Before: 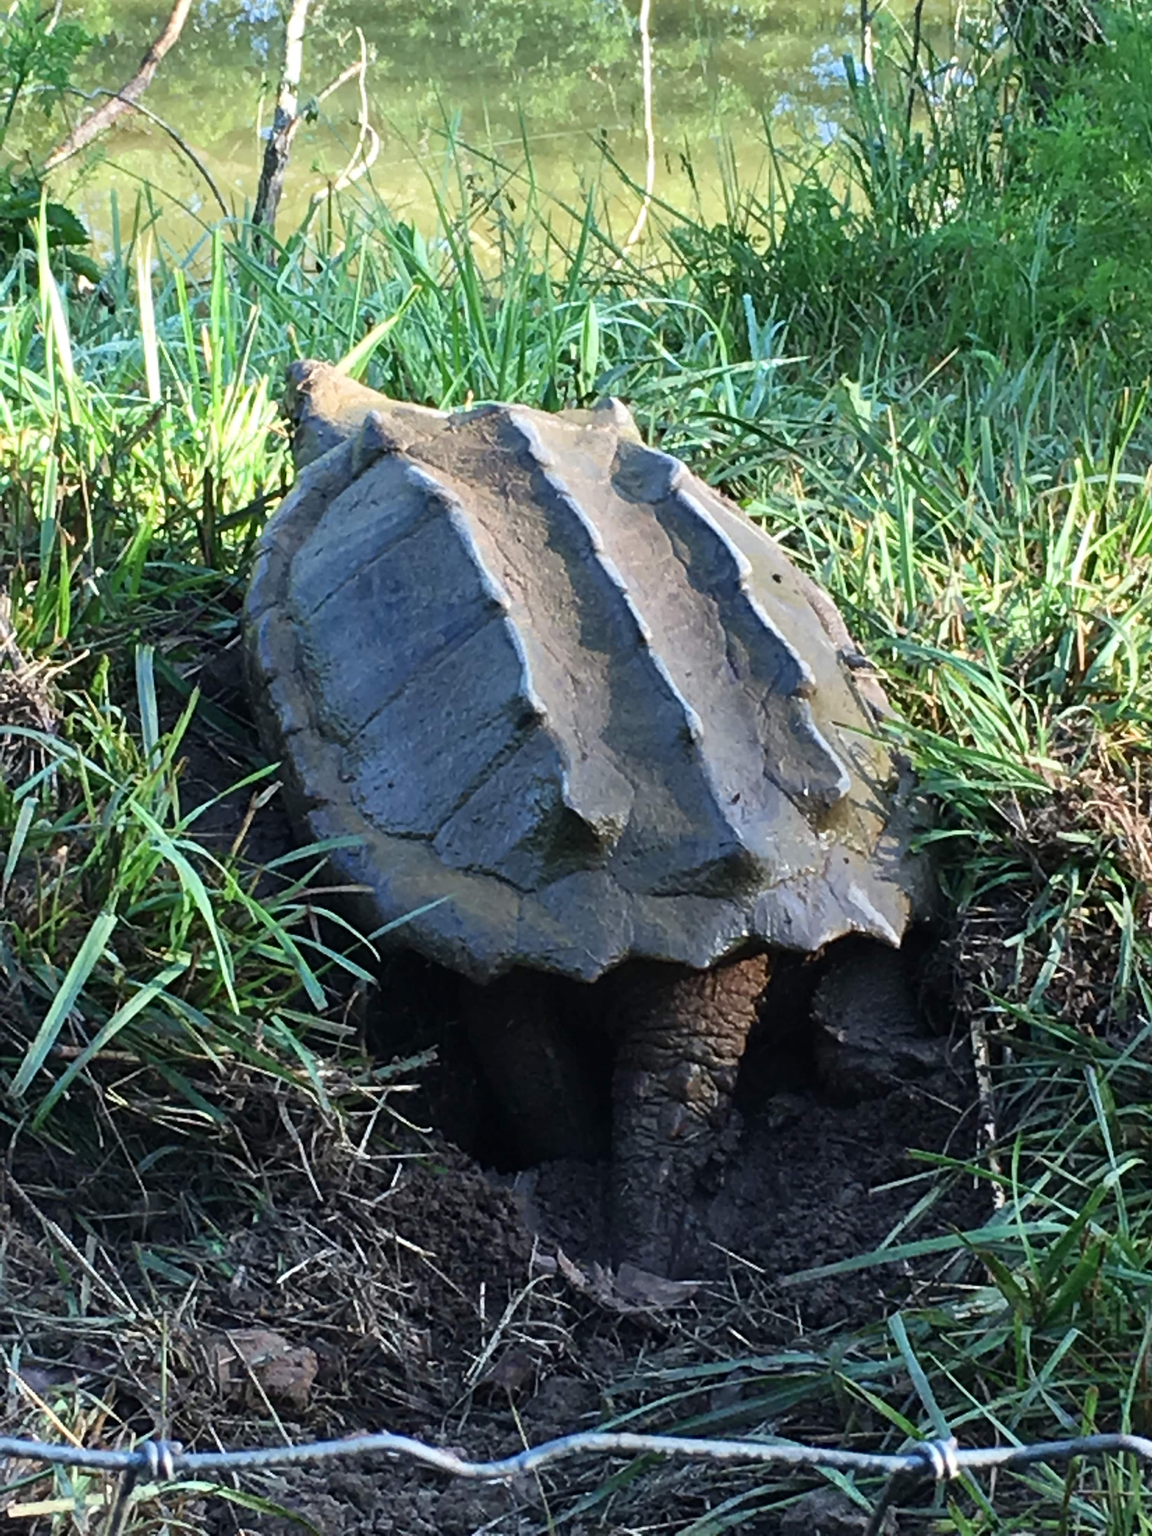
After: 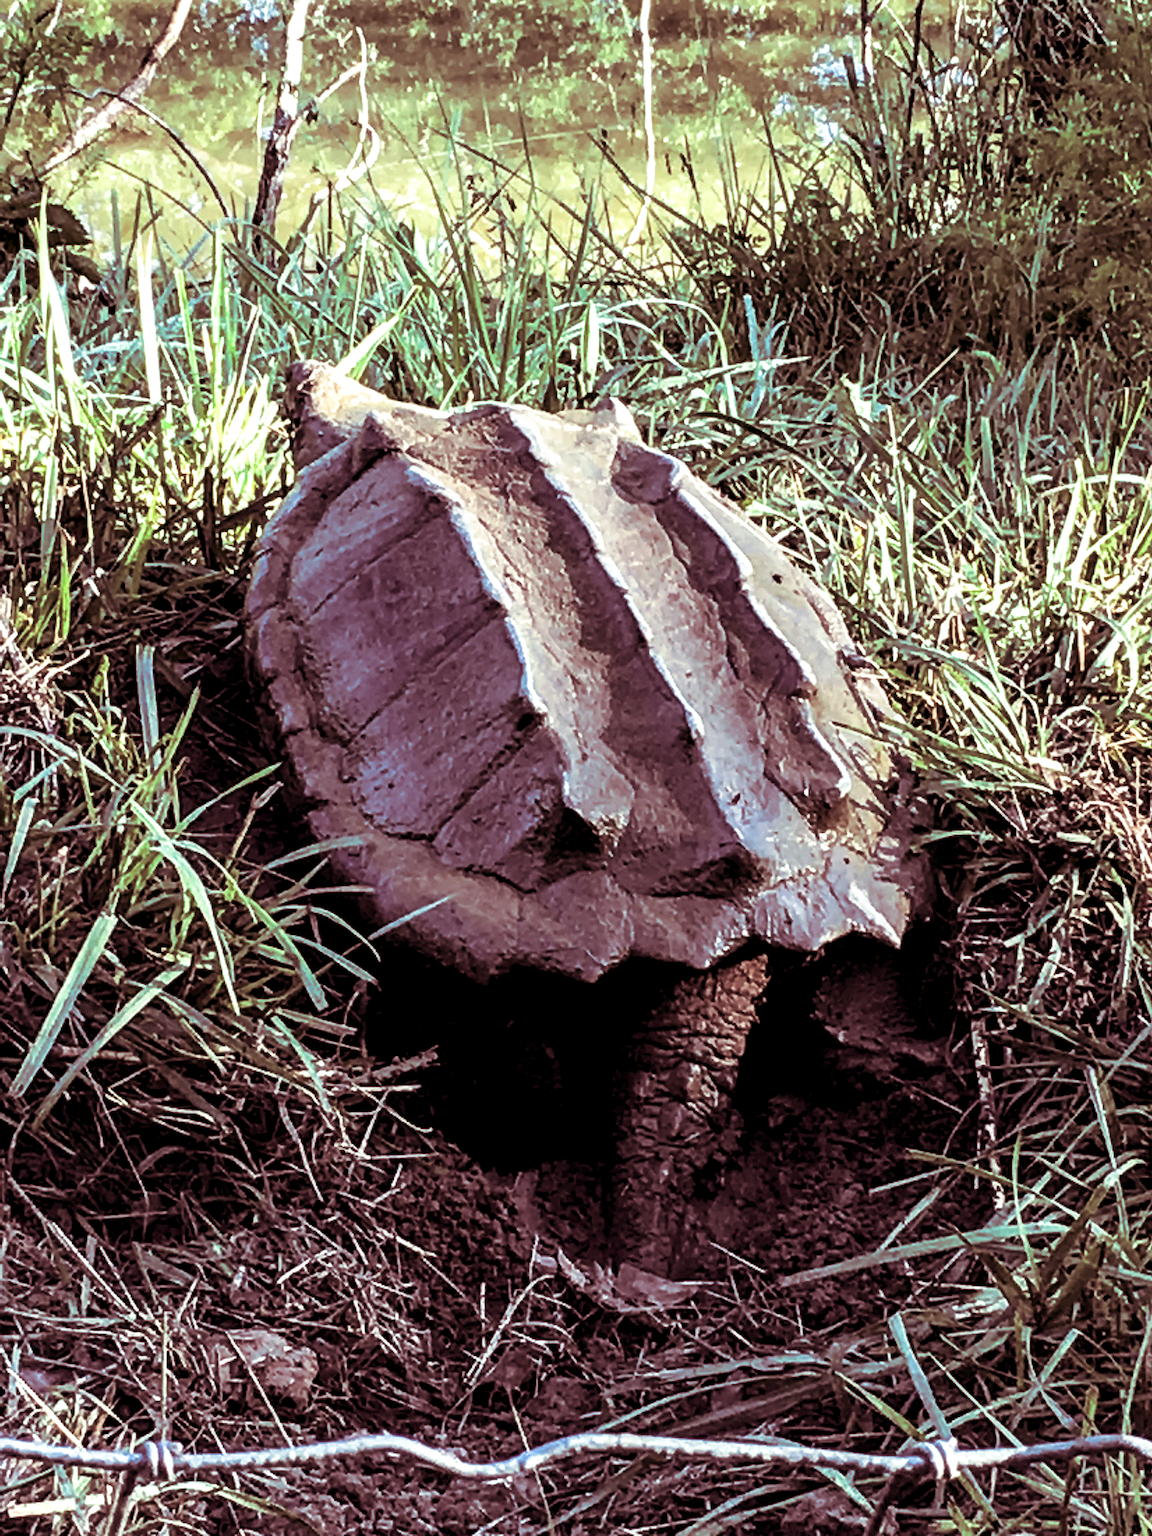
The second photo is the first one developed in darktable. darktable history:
local contrast: highlights 19%, detail 186%
sharpen: radius 1.864, amount 0.398, threshold 1.271
split-toning: compress 20%
